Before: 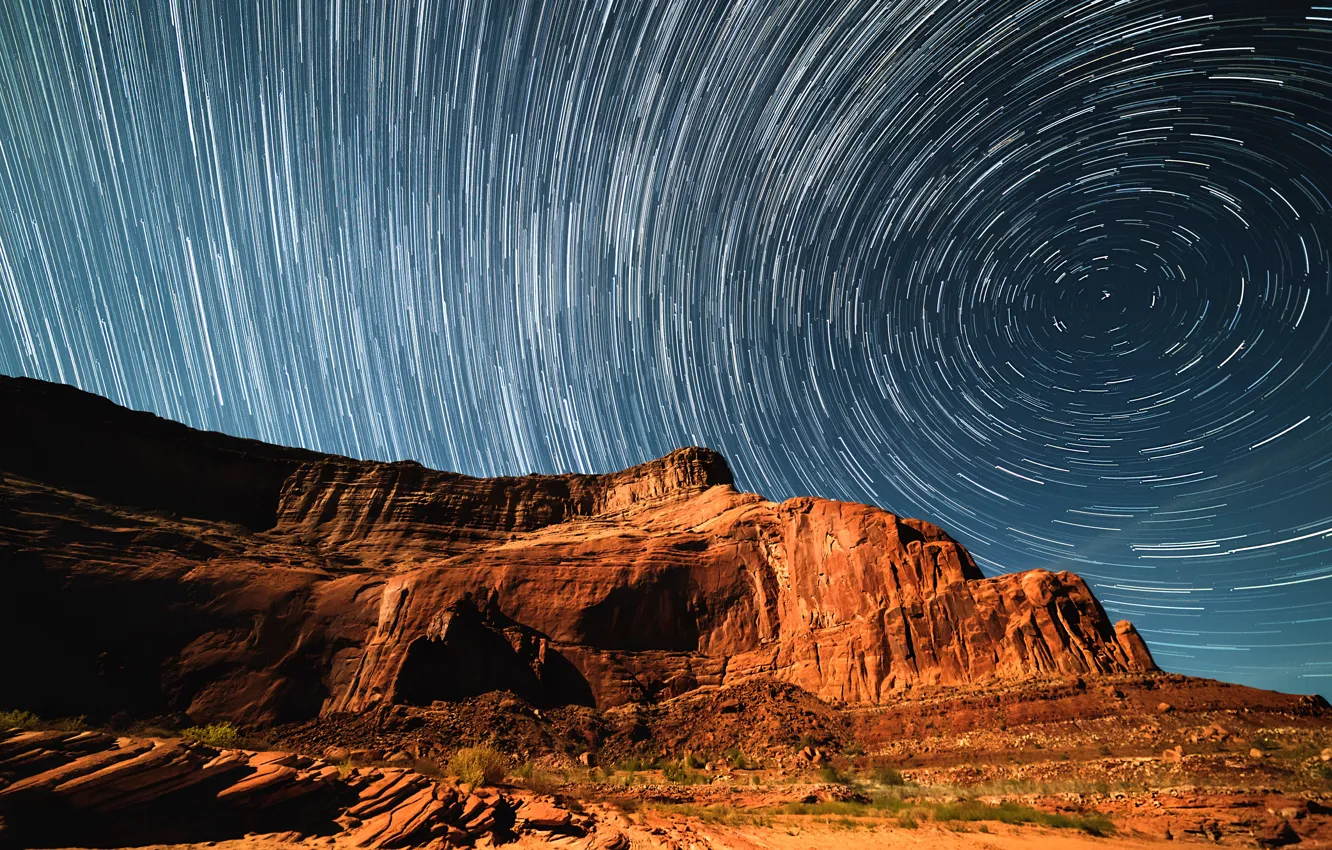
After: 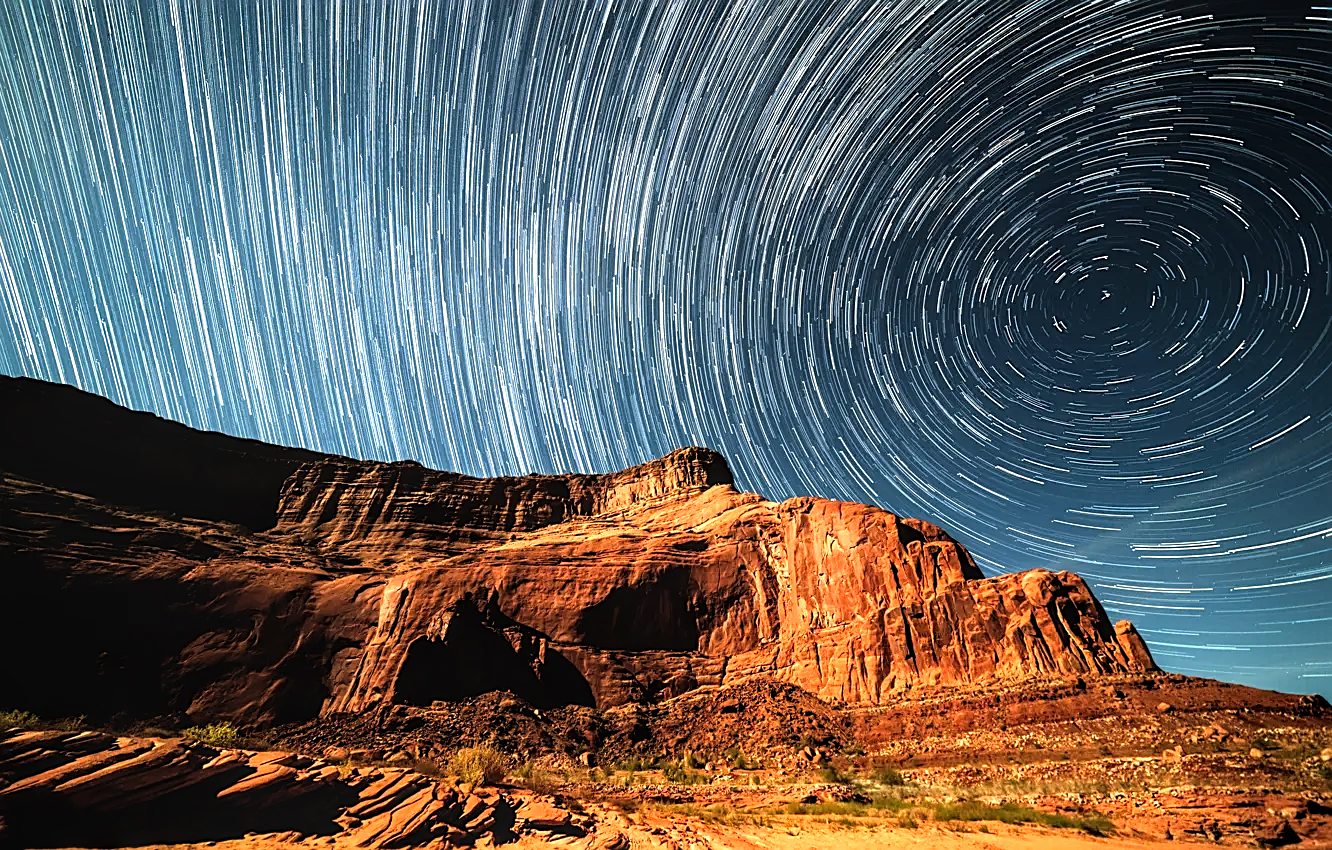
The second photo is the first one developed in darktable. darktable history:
sharpen: on, module defaults
tone equalizer: -8 EV -0.75 EV, -7 EV -0.697 EV, -6 EV -0.572 EV, -5 EV -0.384 EV, -3 EV 0.394 EV, -2 EV 0.6 EV, -1 EV 0.674 EV, +0 EV 0.734 EV
local contrast: on, module defaults
